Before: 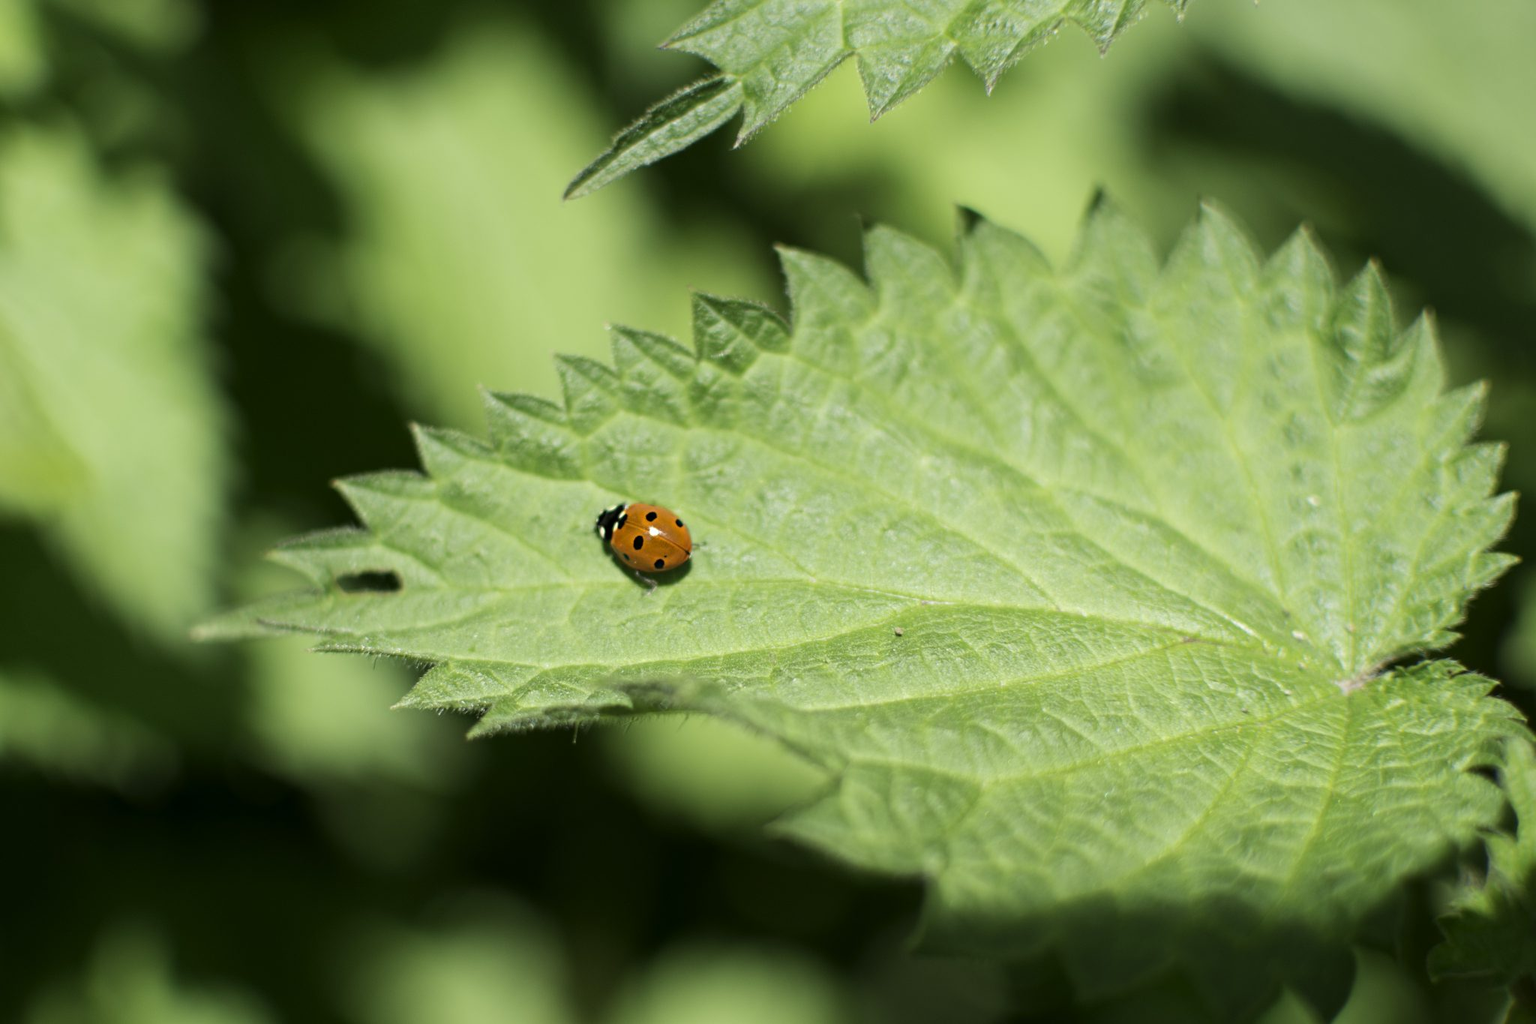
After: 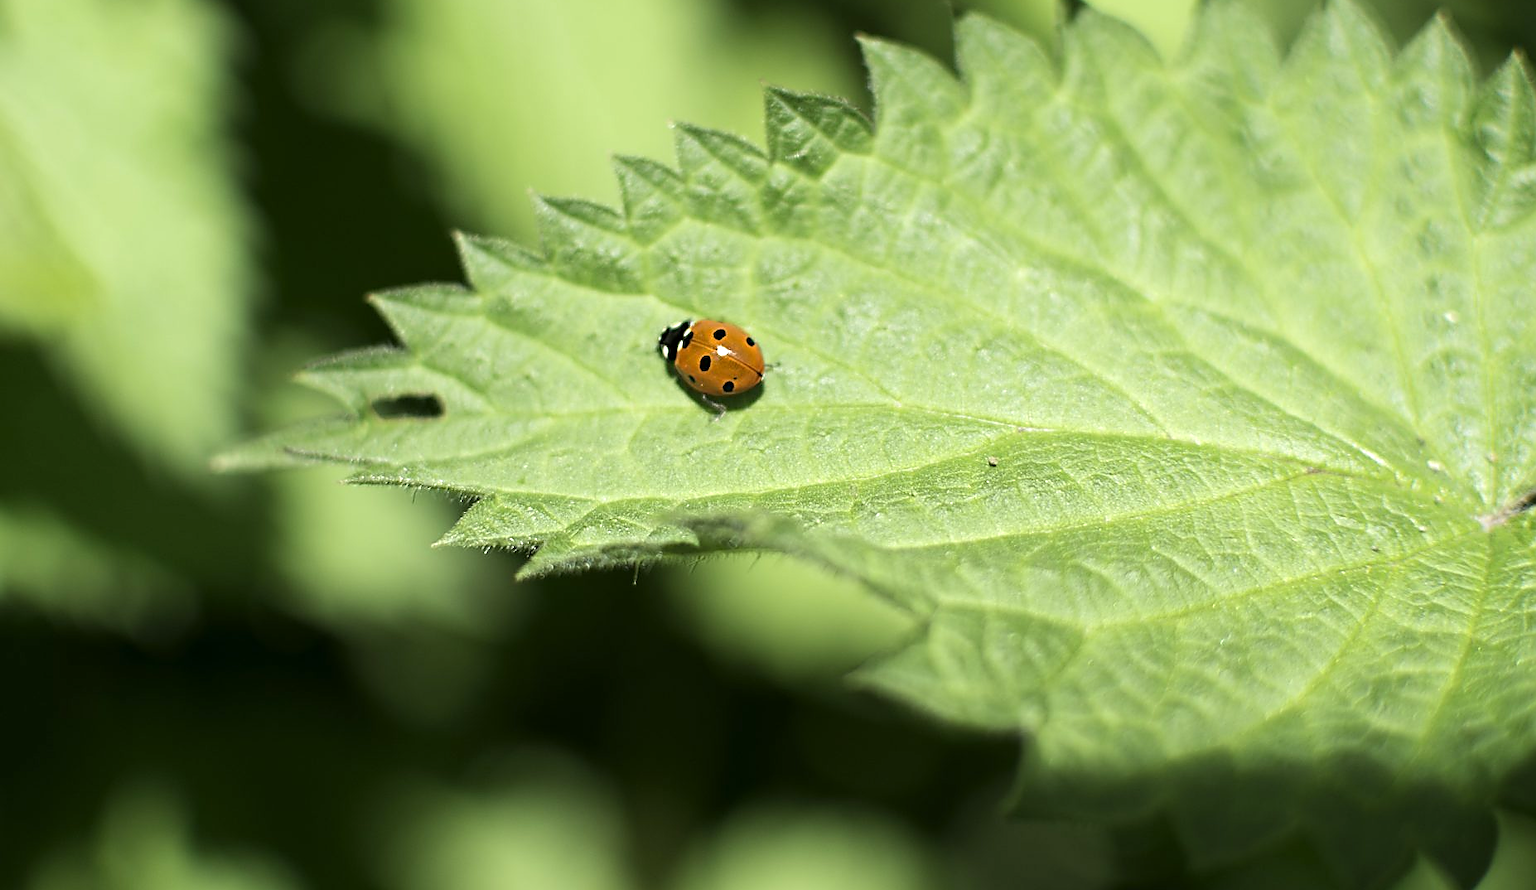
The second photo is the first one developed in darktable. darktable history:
crop: top 20.916%, right 9.437%, bottom 0.316%
exposure: exposure 0.2 EV, compensate highlight preservation false
sharpen: radius 1.4, amount 1.25, threshold 0.7
white balance: emerald 1
levels: levels [0, 0.48, 0.961]
